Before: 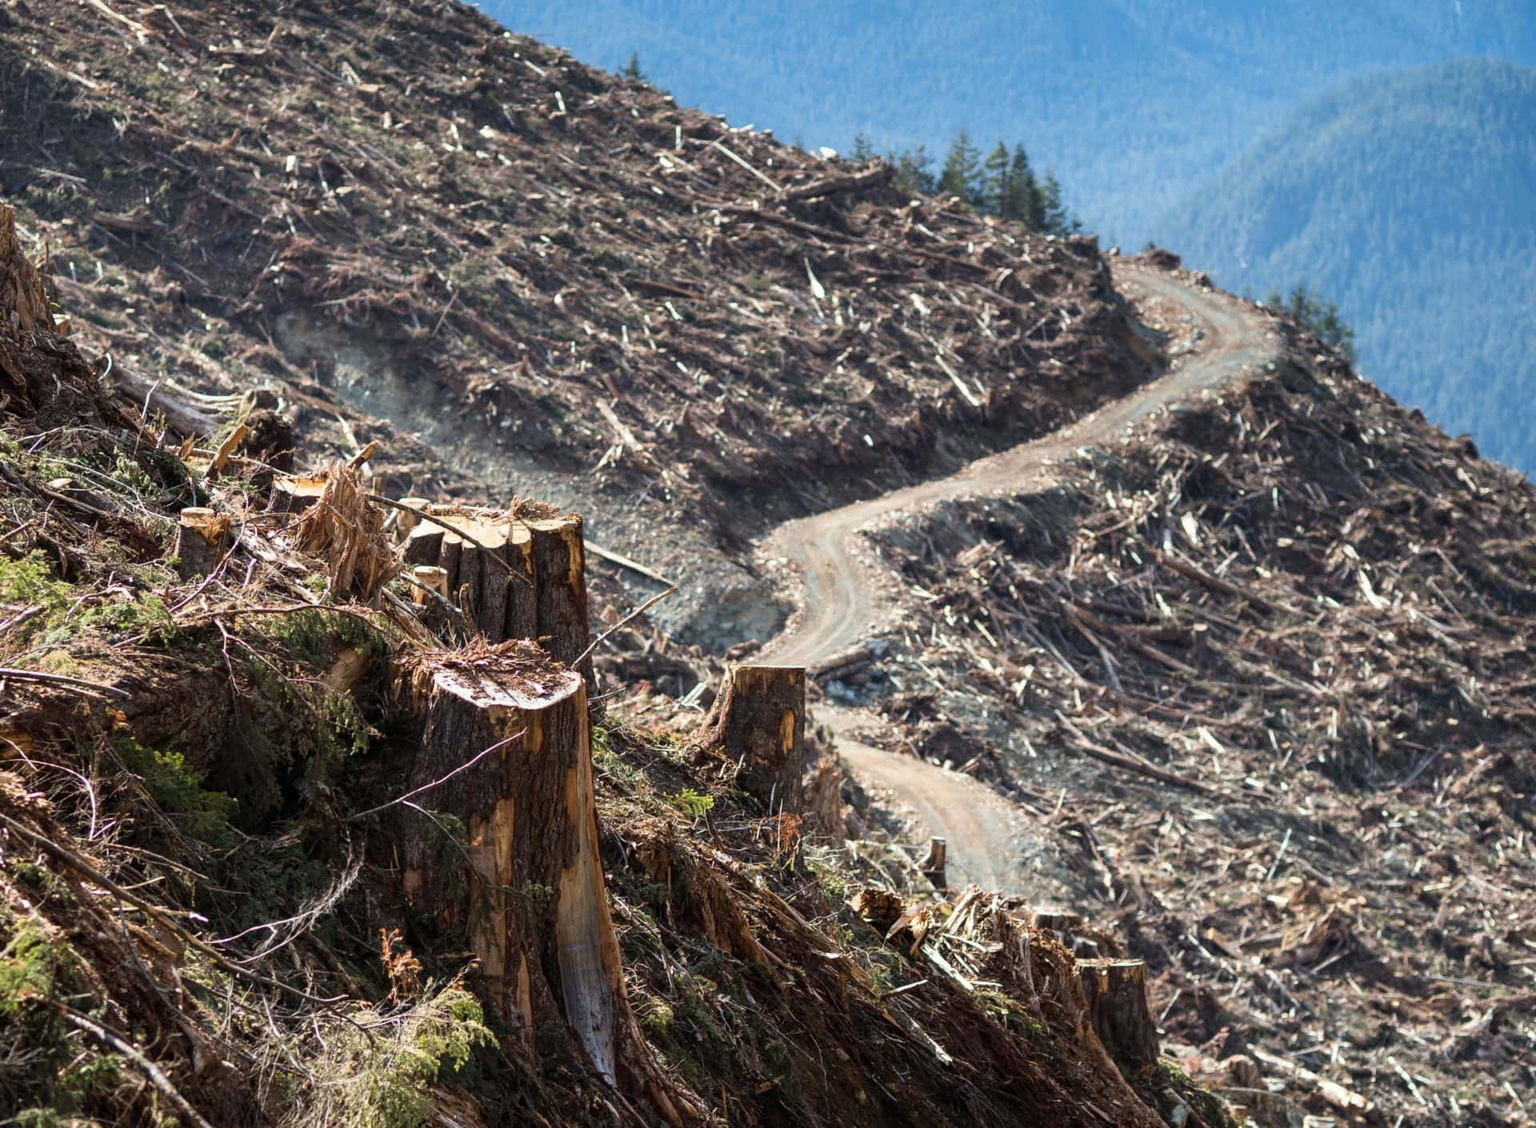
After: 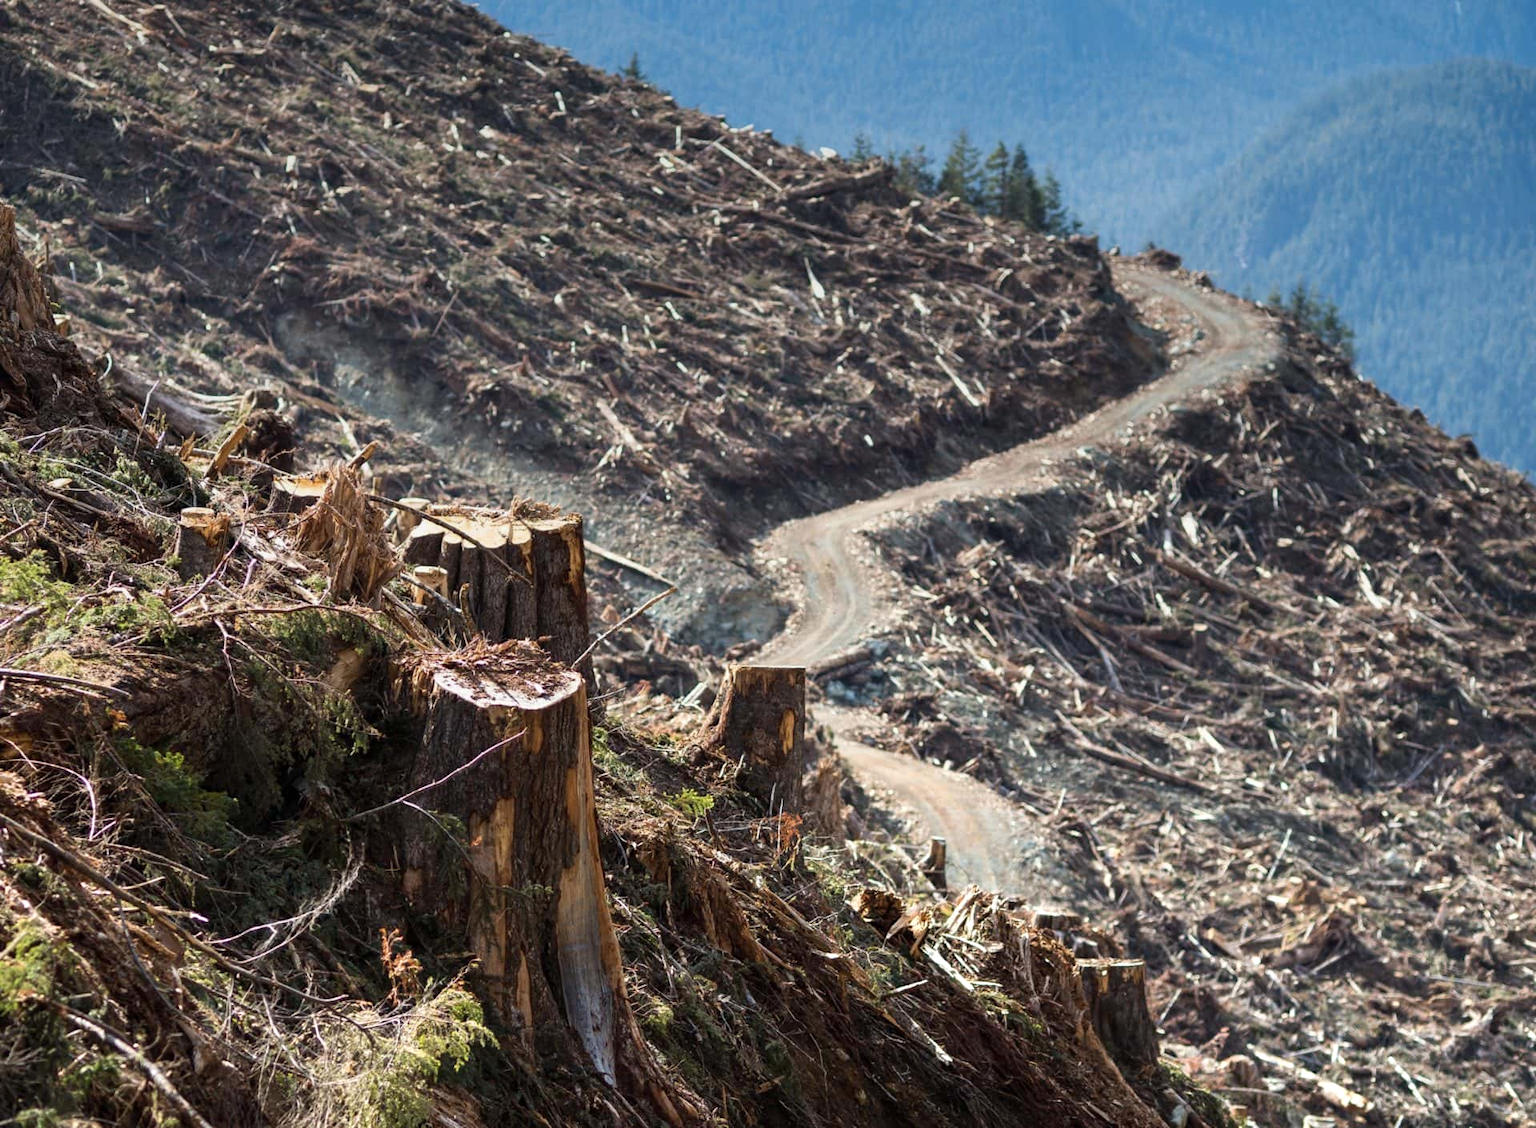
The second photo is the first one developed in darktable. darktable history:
graduated density: on, module defaults
exposure: exposure 0.2 EV, compensate highlight preservation false
